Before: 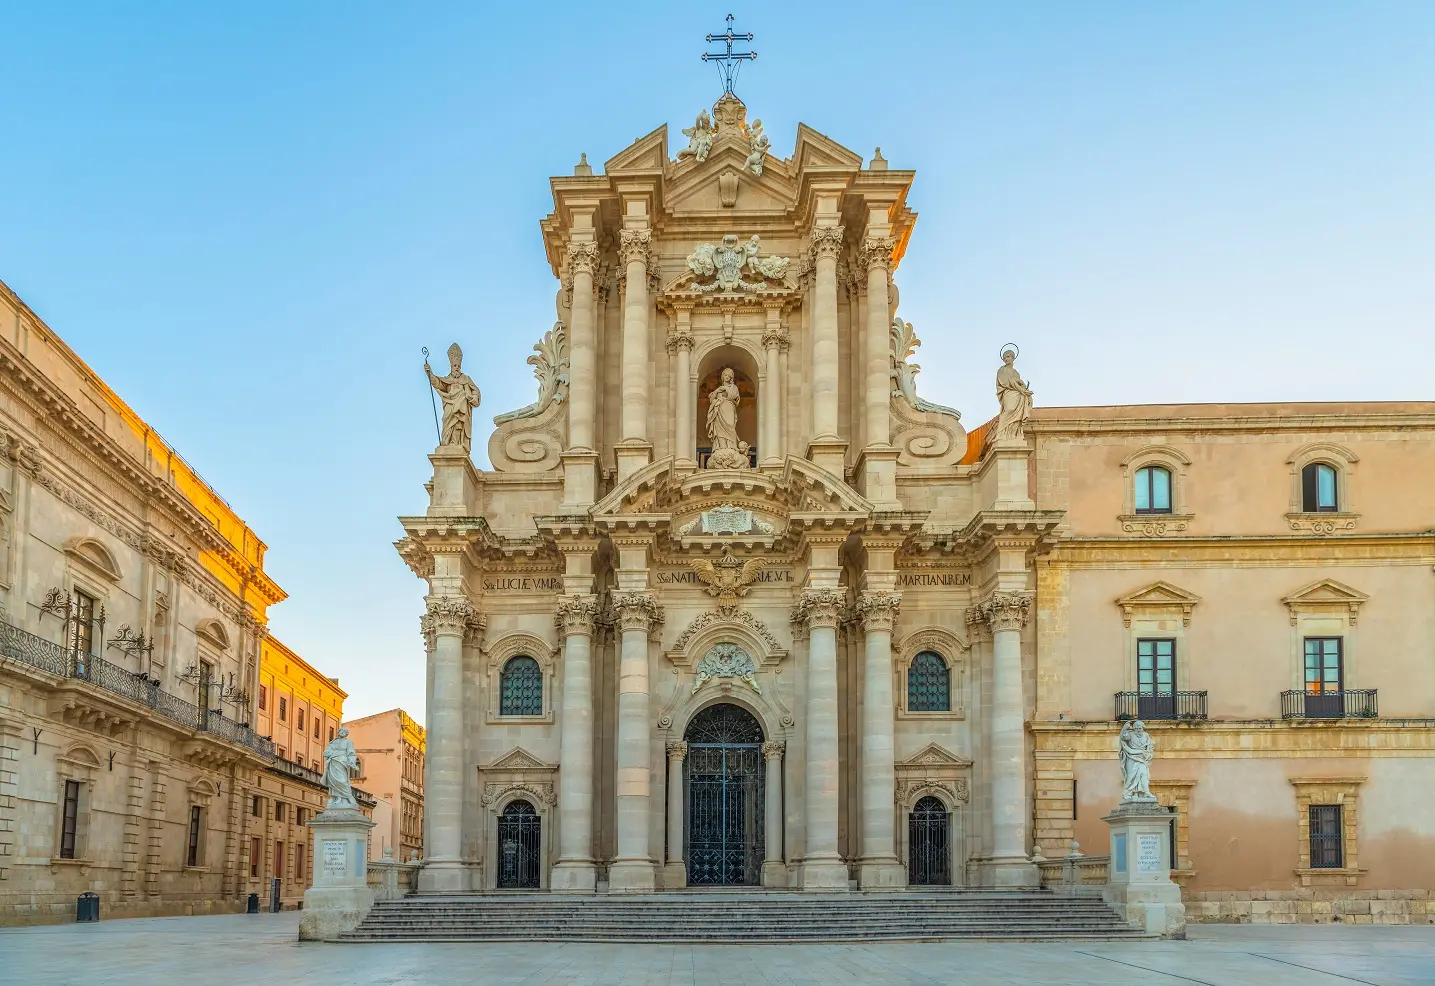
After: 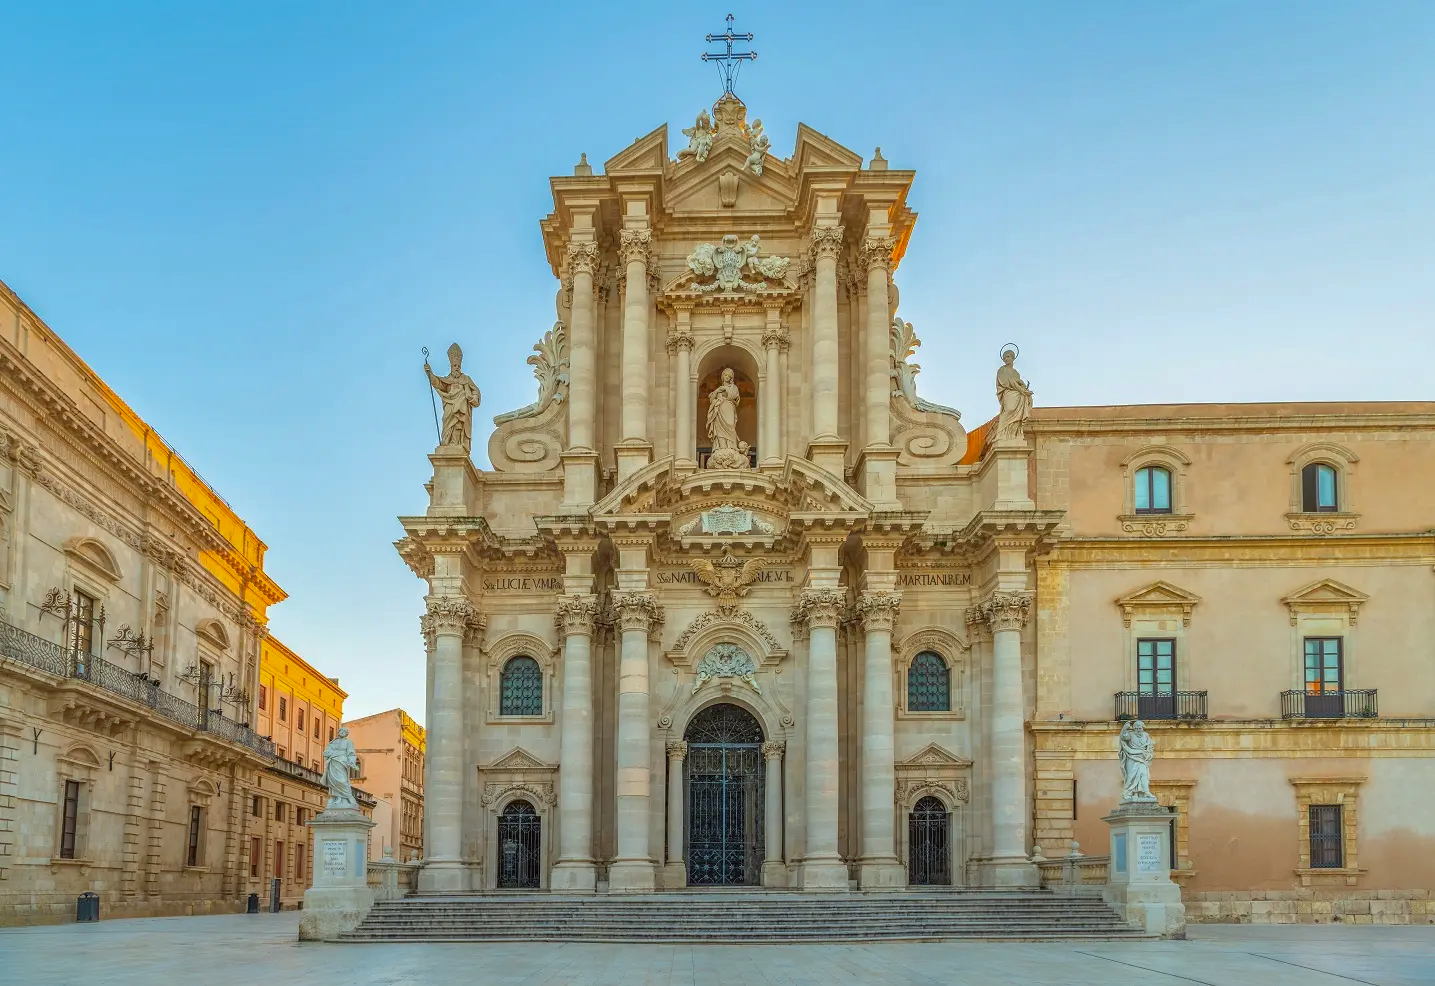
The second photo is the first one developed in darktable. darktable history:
shadows and highlights: on, module defaults
color correction: highlights a* -3, highlights b* -2.01, shadows a* 2.01, shadows b* 3.03
